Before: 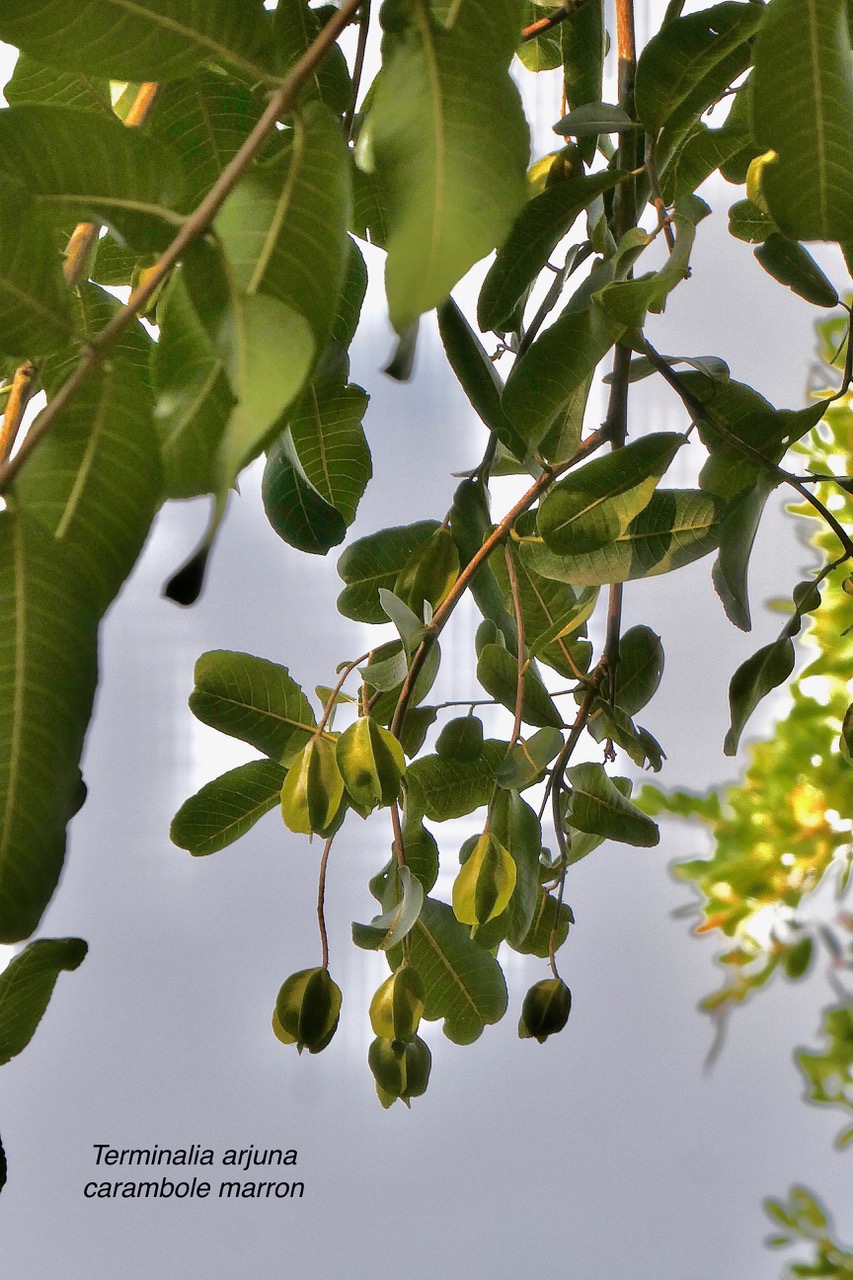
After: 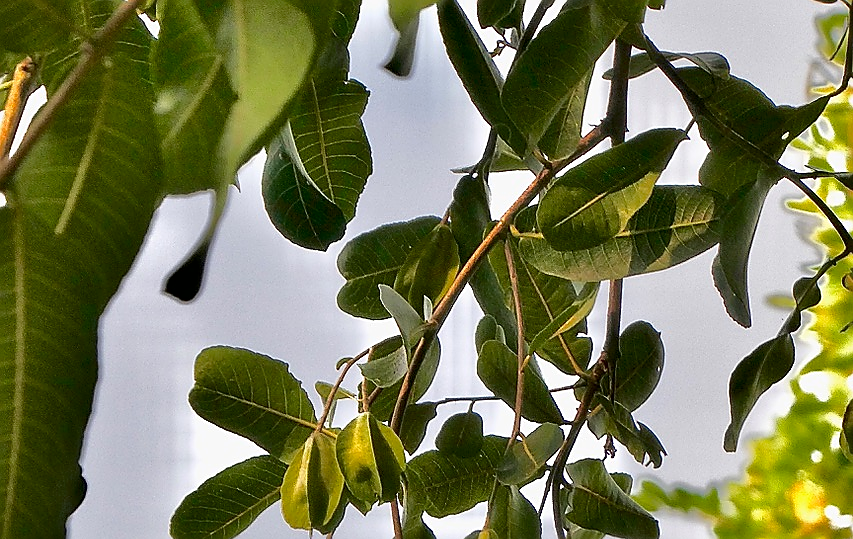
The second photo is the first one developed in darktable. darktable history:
crop and rotate: top 23.807%, bottom 34.078%
sharpen: radius 1.4, amount 1.234, threshold 0.694
contrast brightness saturation: contrast 0.143
